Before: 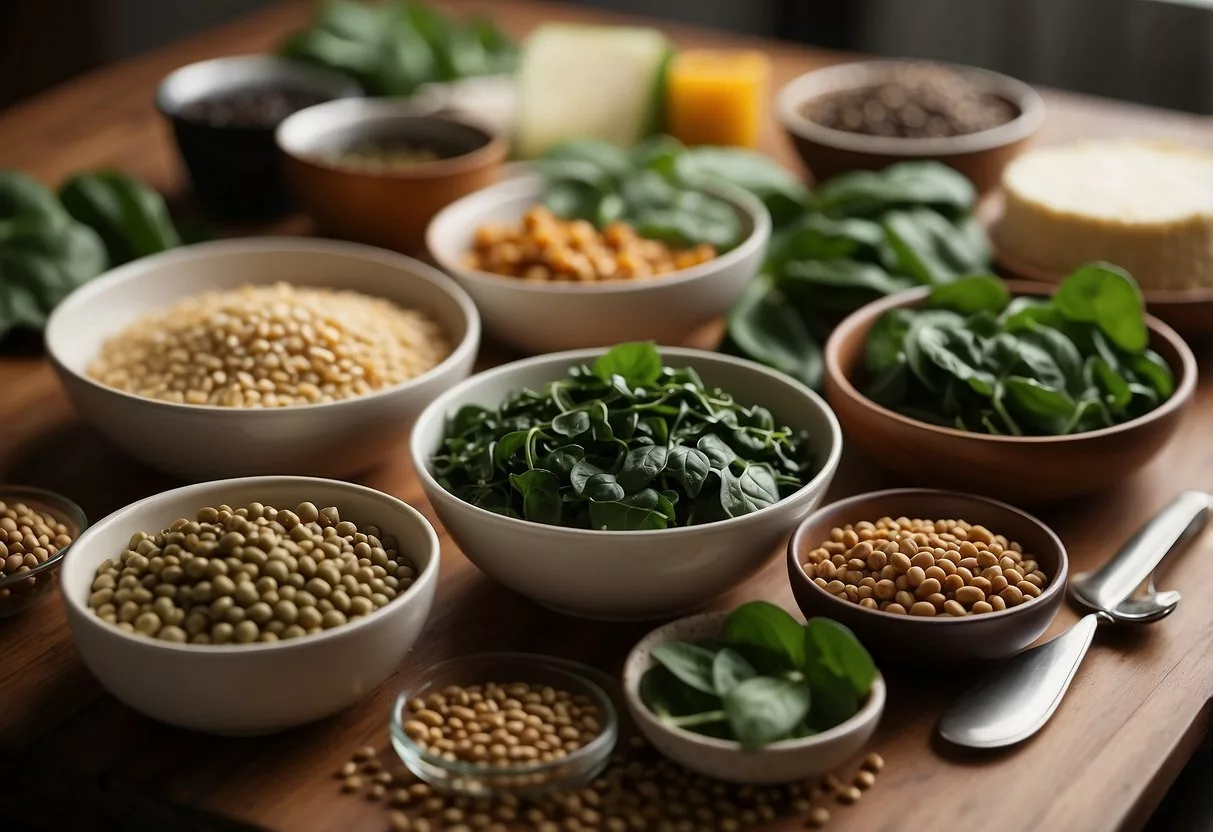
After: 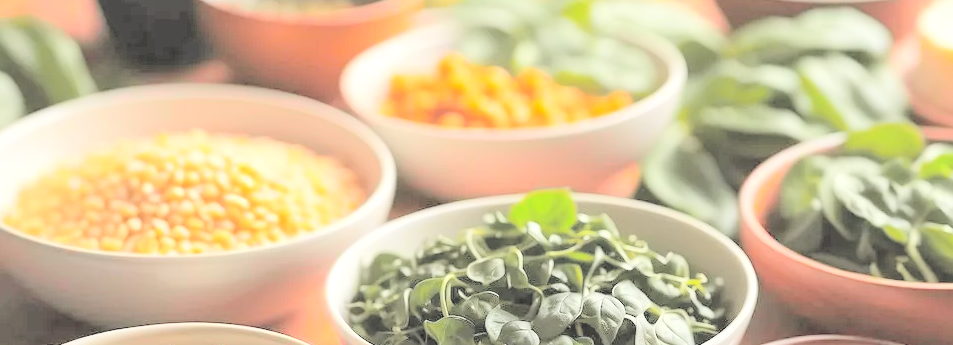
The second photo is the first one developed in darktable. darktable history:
crop: left 7.036%, top 18.398%, right 14.379%, bottom 40.043%
contrast brightness saturation: brightness 1
tone curve: curves: ch0 [(0, 0) (0.087, 0.054) (0.281, 0.245) (0.506, 0.526) (0.8, 0.824) (0.994, 0.955)]; ch1 [(0, 0) (0.27, 0.195) (0.406, 0.435) (0.452, 0.474) (0.495, 0.5) (0.514, 0.508) (0.563, 0.584) (0.654, 0.689) (1, 1)]; ch2 [(0, 0) (0.269, 0.299) (0.459, 0.441) (0.498, 0.499) (0.523, 0.52) (0.551, 0.549) (0.633, 0.625) (0.659, 0.681) (0.718, 0.764) (1, 1)], color space Lab, independent channels, preserve colors none
exposure: black level correction 0, exposure 1.2 EV, compensate highlight preservation false
